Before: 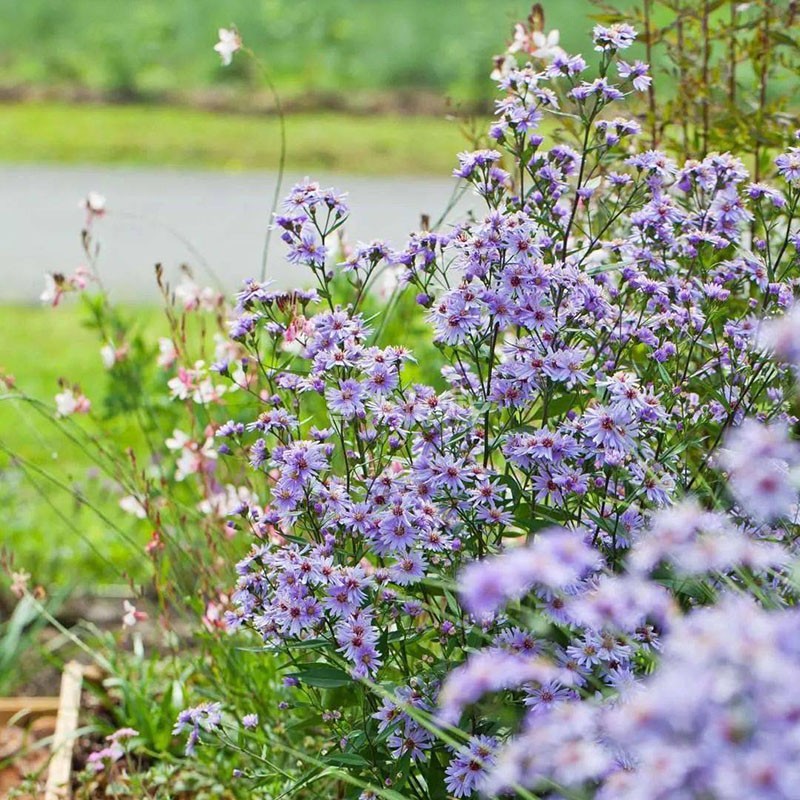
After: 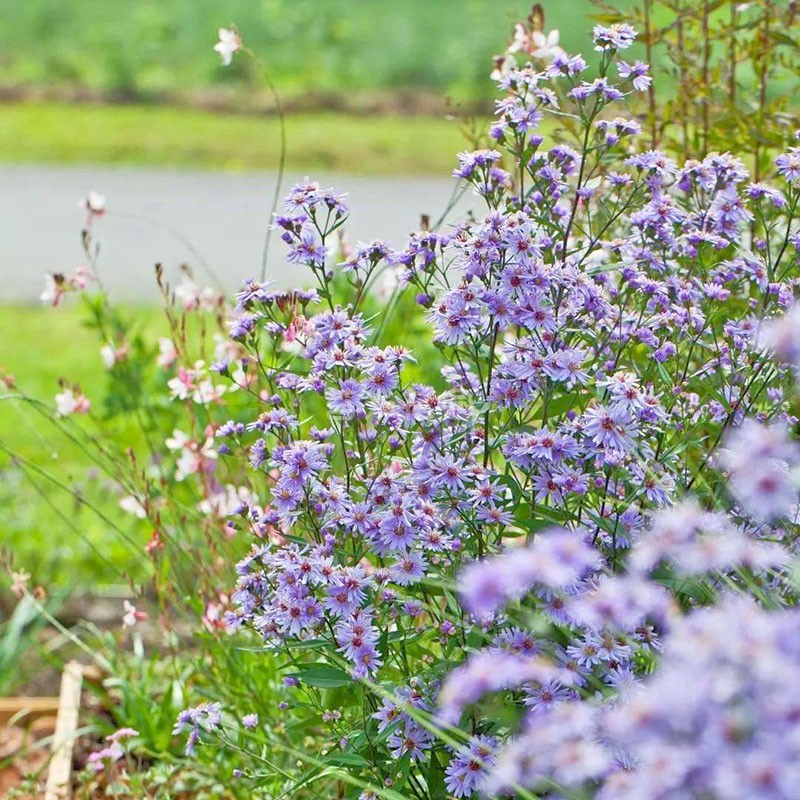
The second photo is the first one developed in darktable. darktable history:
tone equalizer: -7 EV 0.145 EV, -6 EV 0.634 EV, -5 EV 1.19 EV, -4 EV 1.35 EV, -3 EV 1.17 EV, -2 EV 0.6 EV, -1 EV 0.157 EV
exposure: black level correction 0.001, compensate highlight preservation false
